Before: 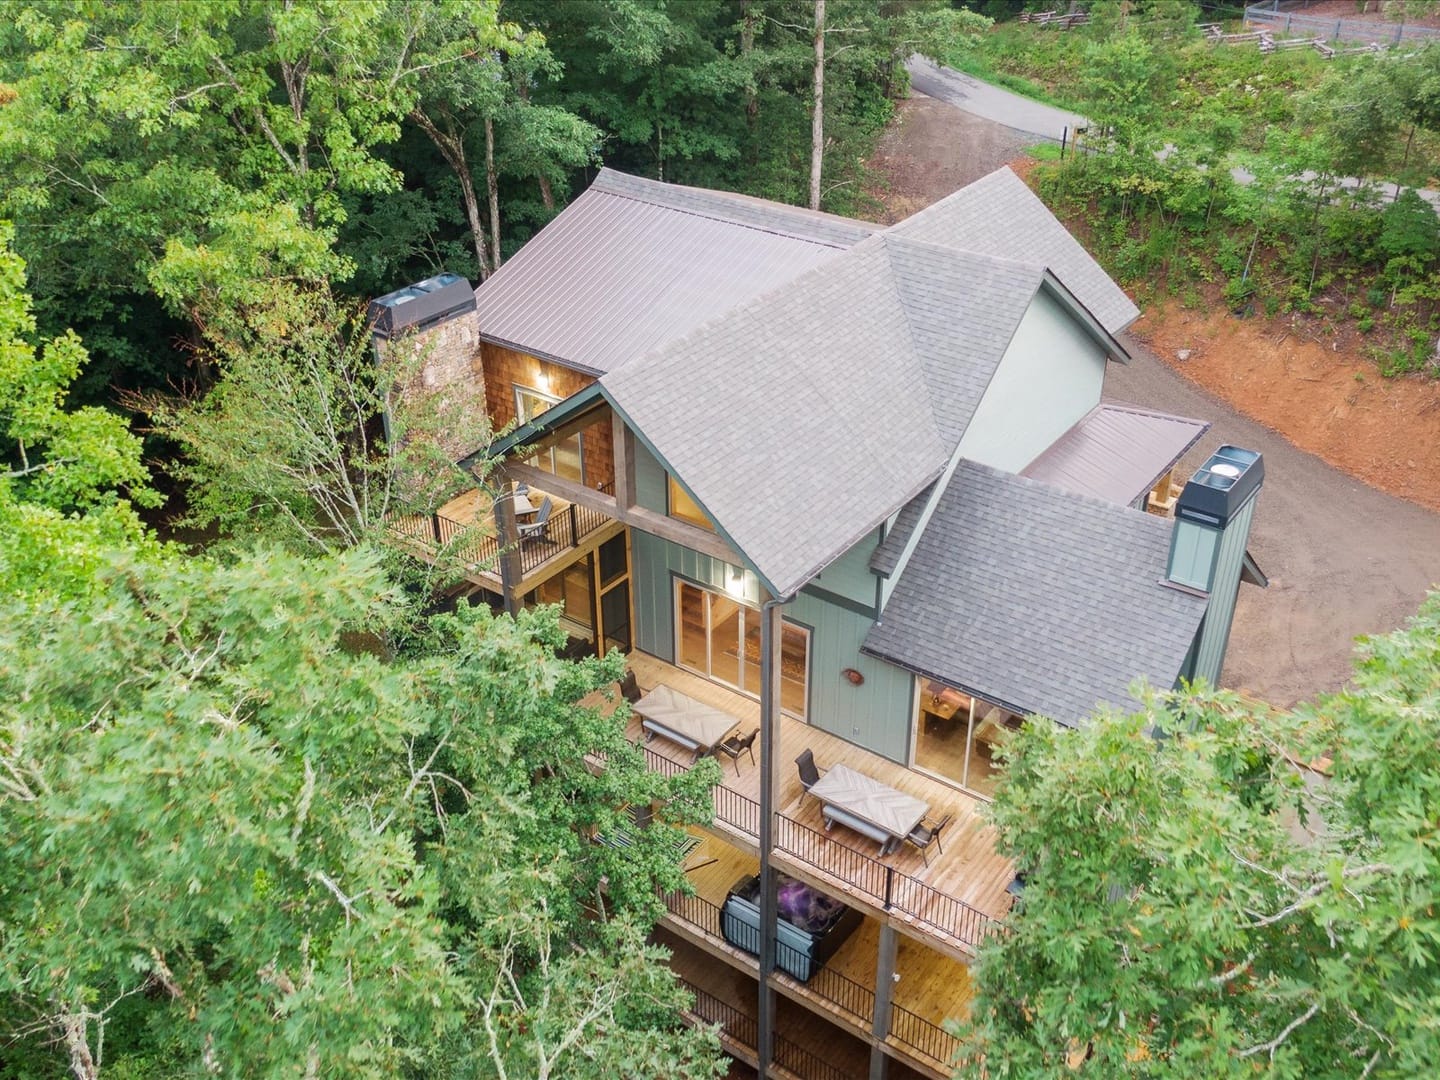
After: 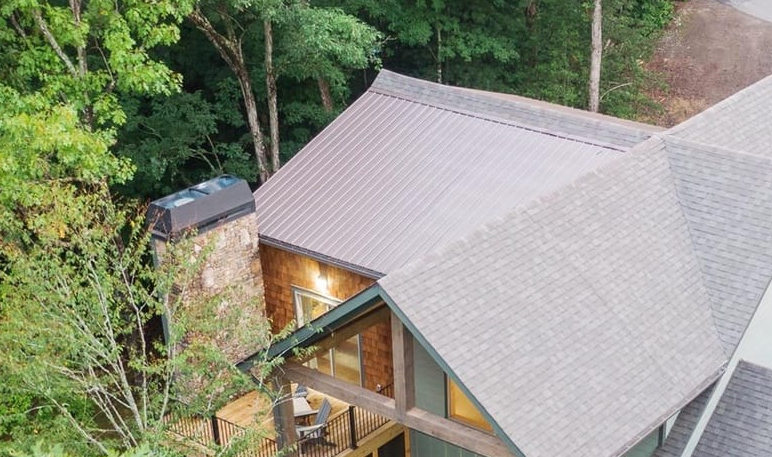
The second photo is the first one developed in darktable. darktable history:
crop: left 15.36%, top 9.133%, right 31.011%, bottom 48.551%
